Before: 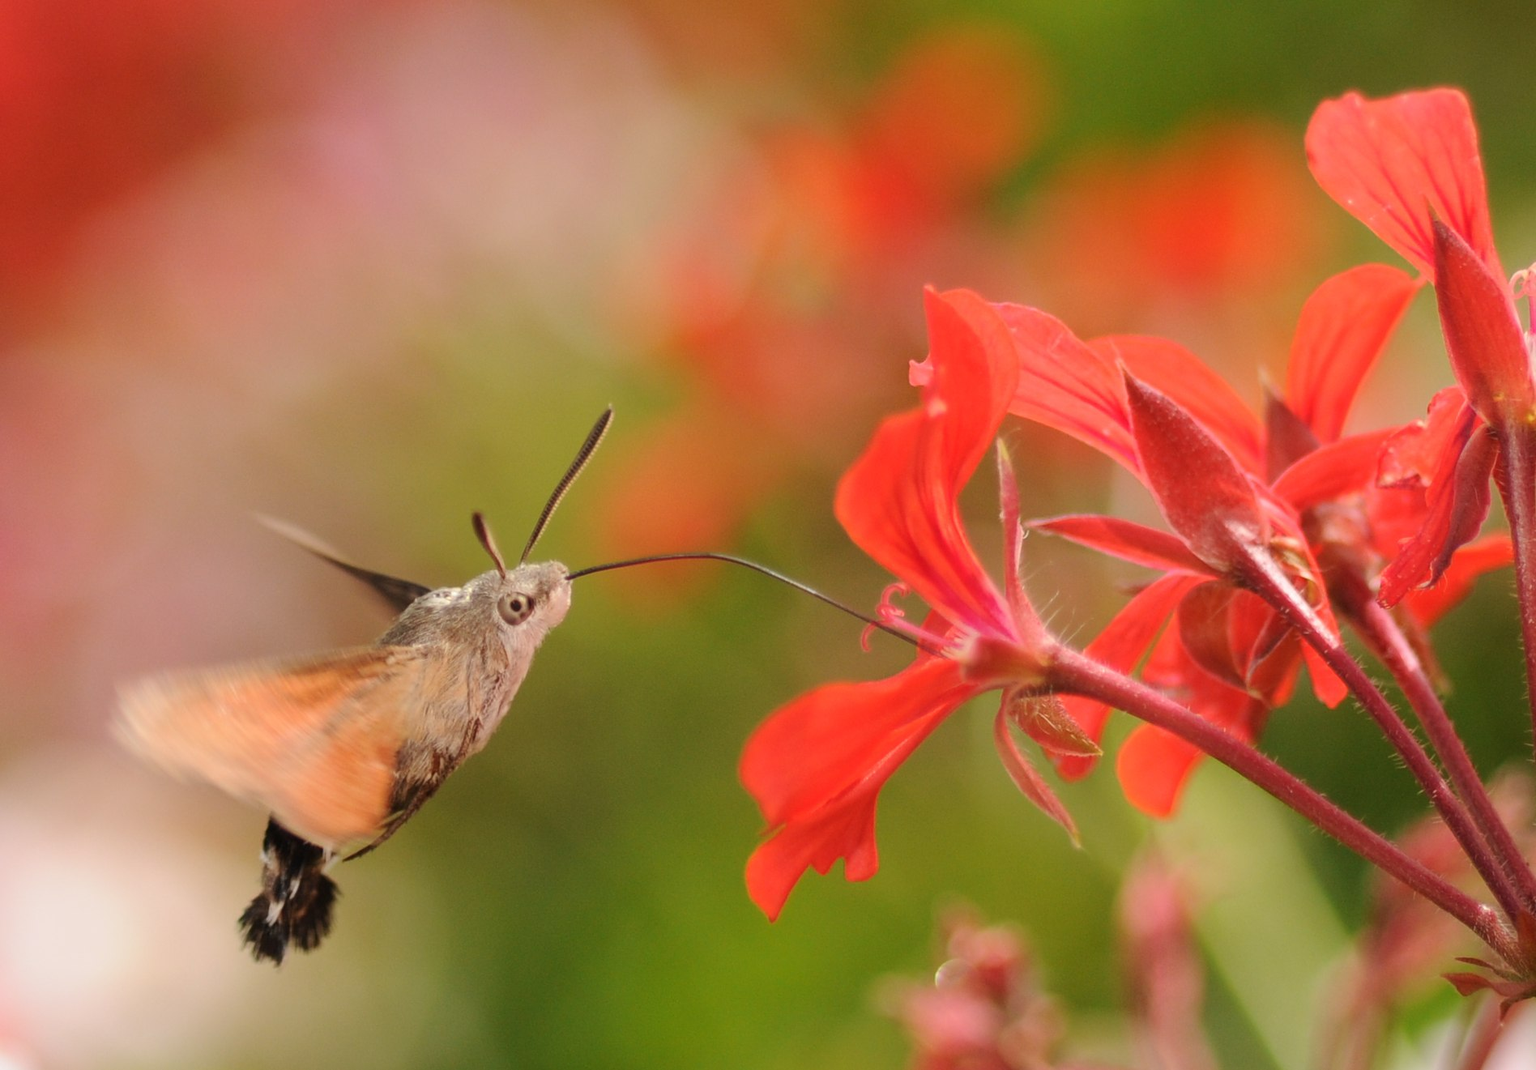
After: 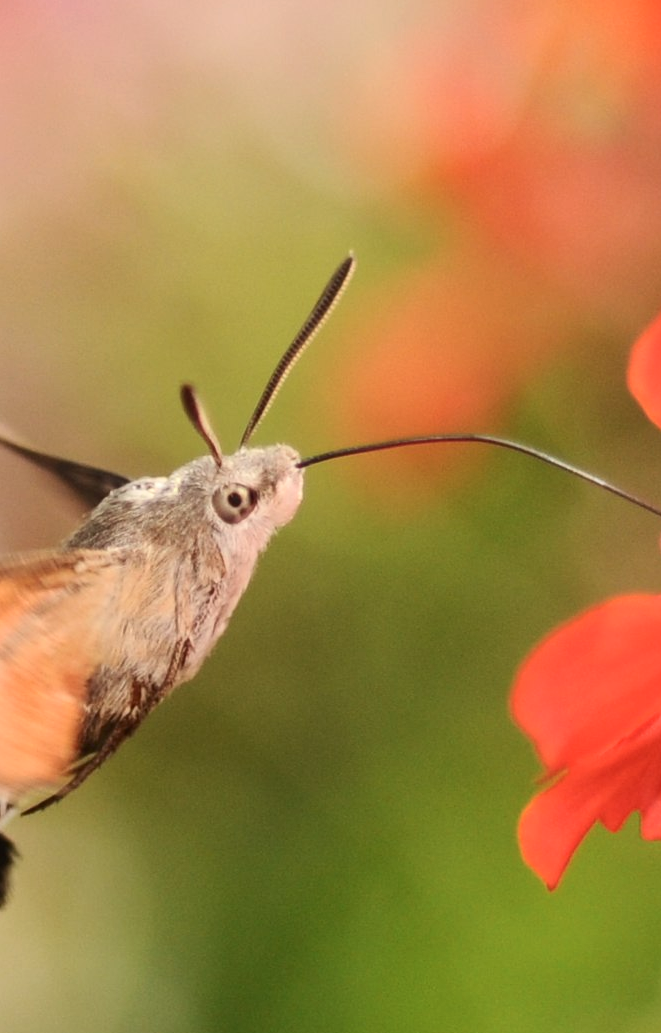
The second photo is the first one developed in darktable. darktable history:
crop and rotate: left 21.296%, top 18.813%, right 43.826%, bottom 2.982%
contrast brightness saturation: contrast 0.238, brightness 0.088
